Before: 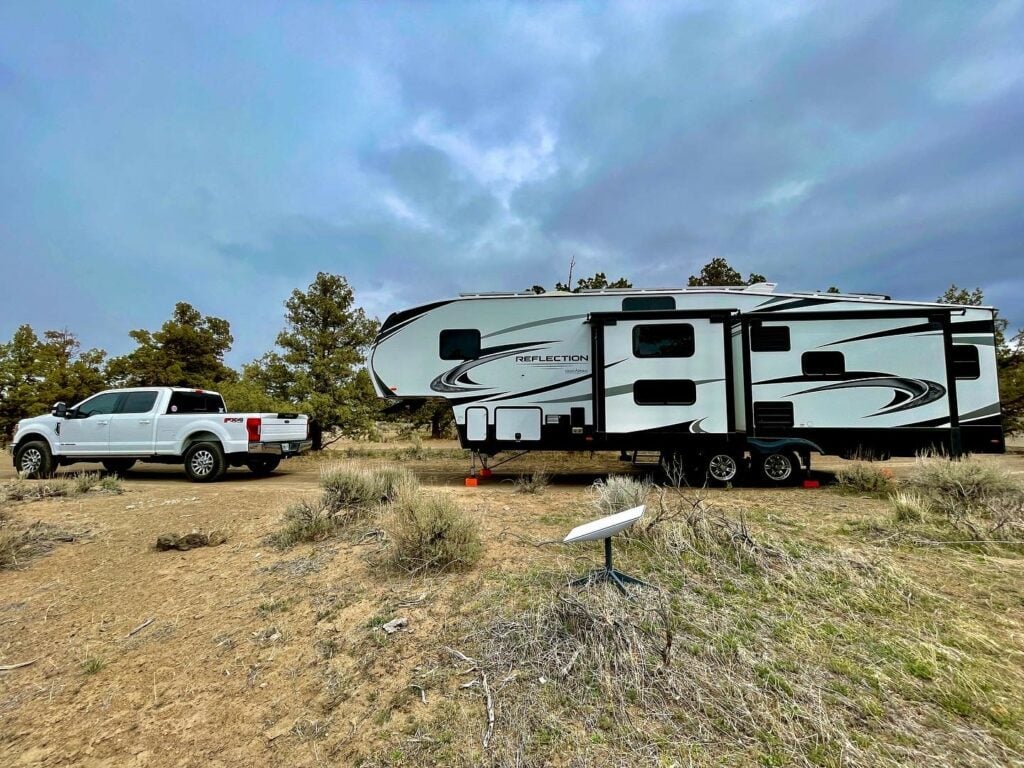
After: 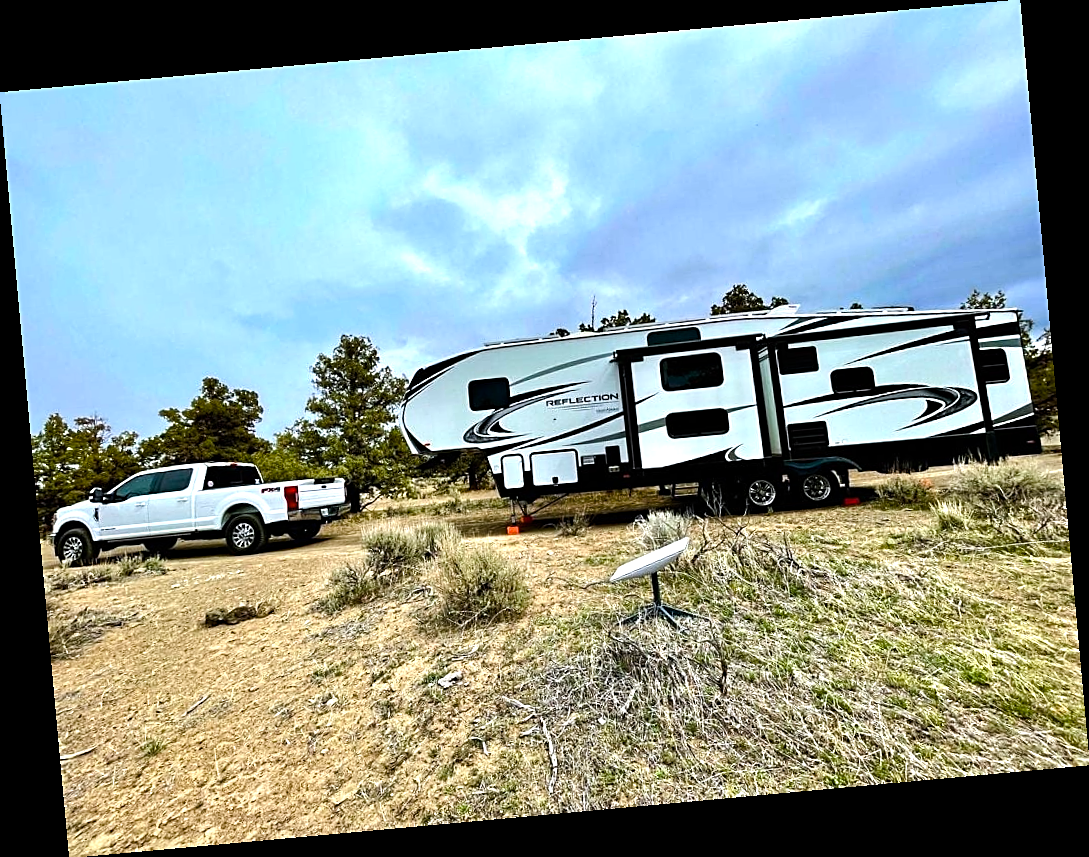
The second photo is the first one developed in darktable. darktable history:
exposure: exposure -0.064 EV, compensate highlight preservation false
rotate and perspective: rotation -5.2°, automatic cropping off
white balance: red 0.98, blue 1.034
tone equalizer: -8 EV -0.75 EV, -7 EV -0.7 EV, -6 EV -0.6 EV, -5 EV -0.4 EV, -3 EV 0.4 EV, -2 EV 0.6 EV, -1 EV 0.7 EV, +0 EV 0.75 EV, edges refinement/feathering 500, mask exposure compensation -1.57 EV, preserve details no
color balance rgb: linear chroma grading › shadows 32%, linear chroma grading › global chroma -2%, linear chroma grading › mid-tones 4%, perceptual saturation grading › global saturation -2%, perceptual saturation grading › highlights -8%, perceptual saturation grading › mid-tones 8%, perceptual saturation grading › shadows 4%, perceptual brilliance grading › highlights 8%, perceptual brilliance grading › mid-tones 4%, perceptual brilliance grading › shadows 2%, global vibrance 16%, saturation formula JzAzBz (2021)
sharpen: on, module defaults
